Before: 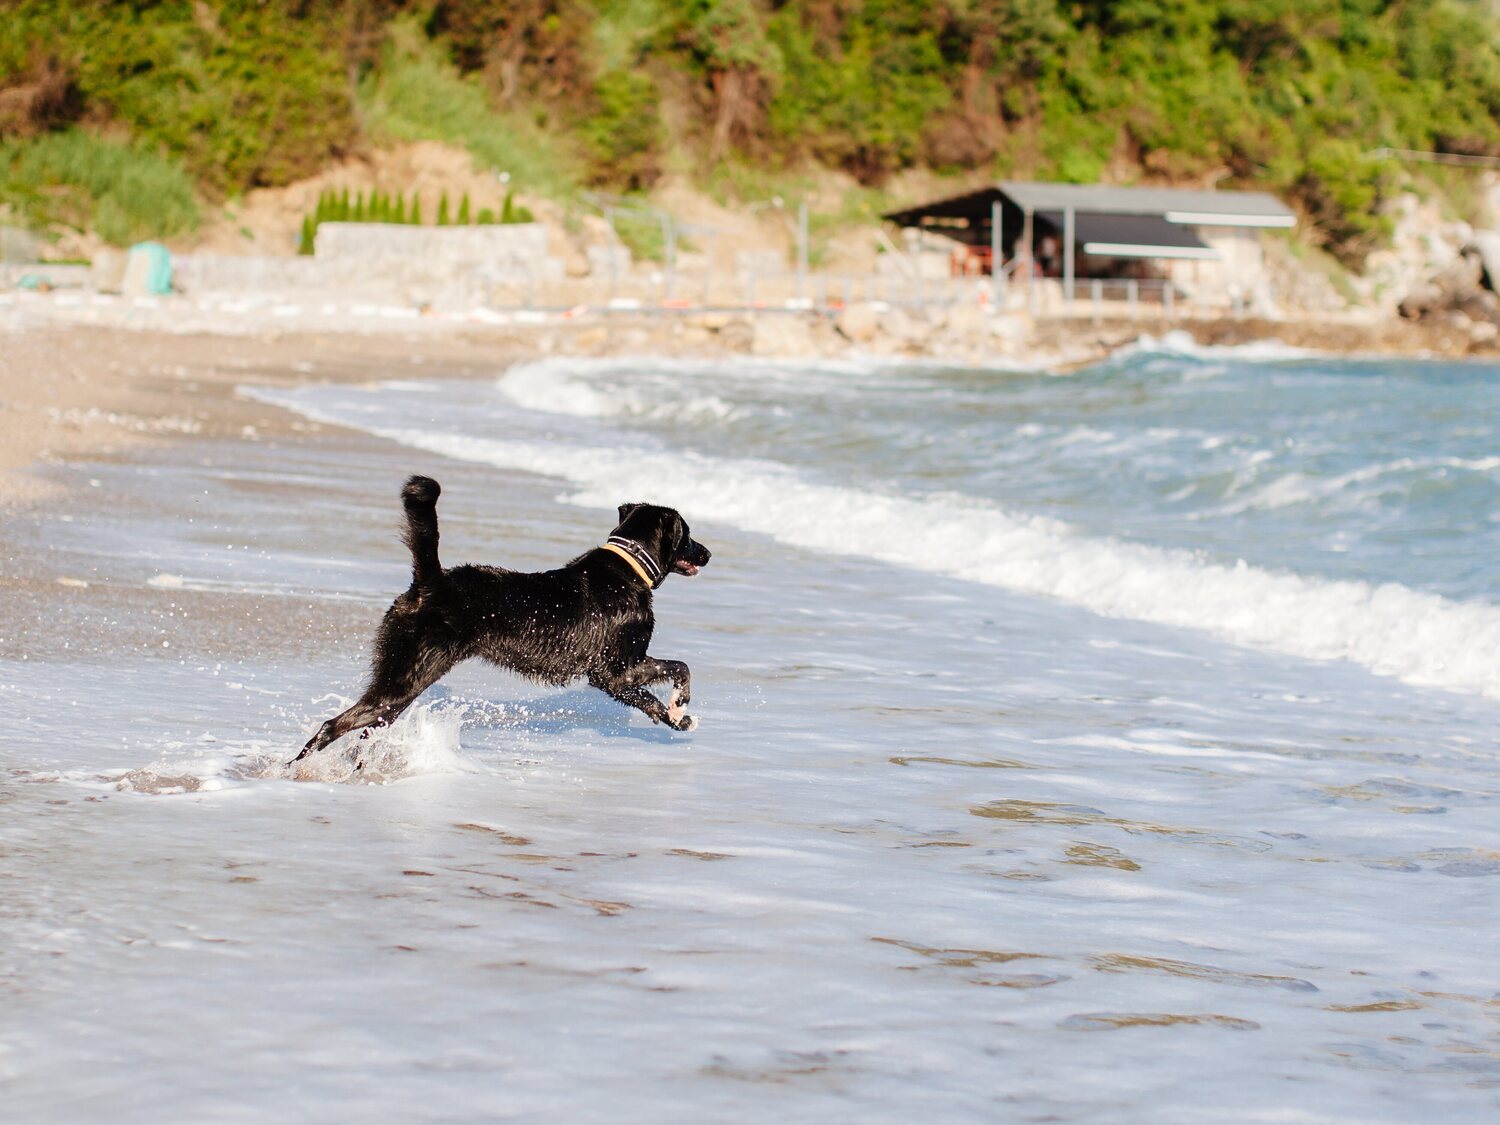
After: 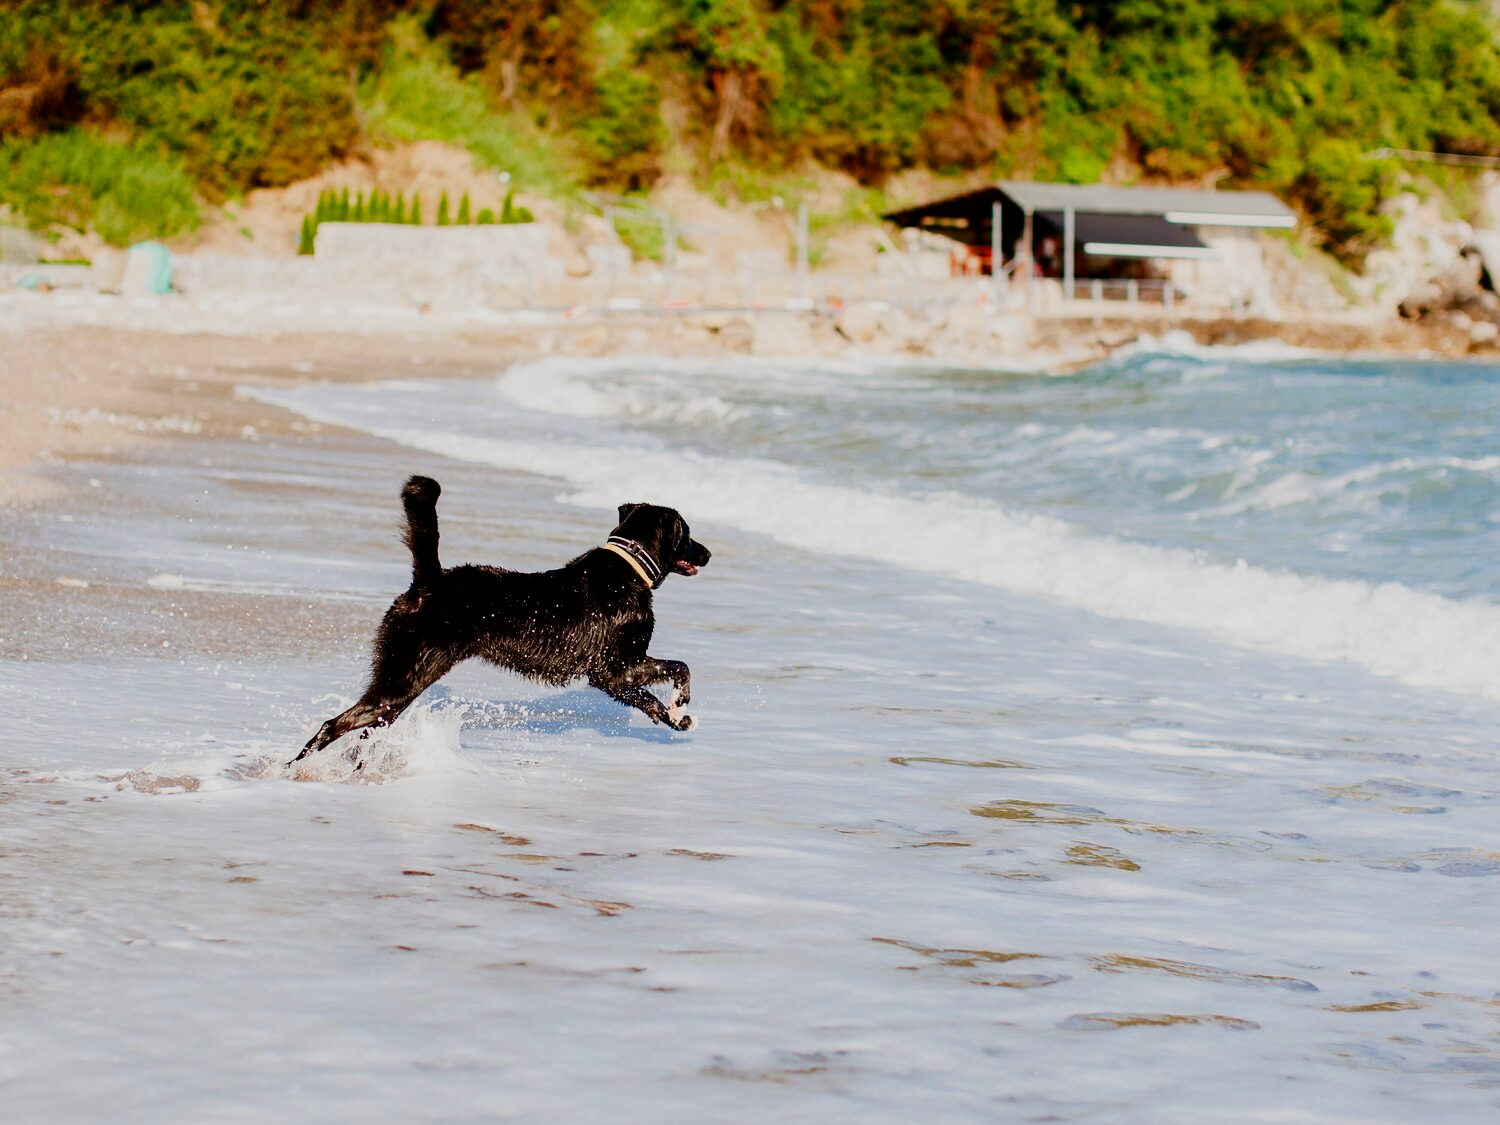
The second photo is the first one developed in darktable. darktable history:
contrast brightness saturation: contrast 0.12, brightness -0.12, saturation 0.2
sigmoid: on, module defaults
